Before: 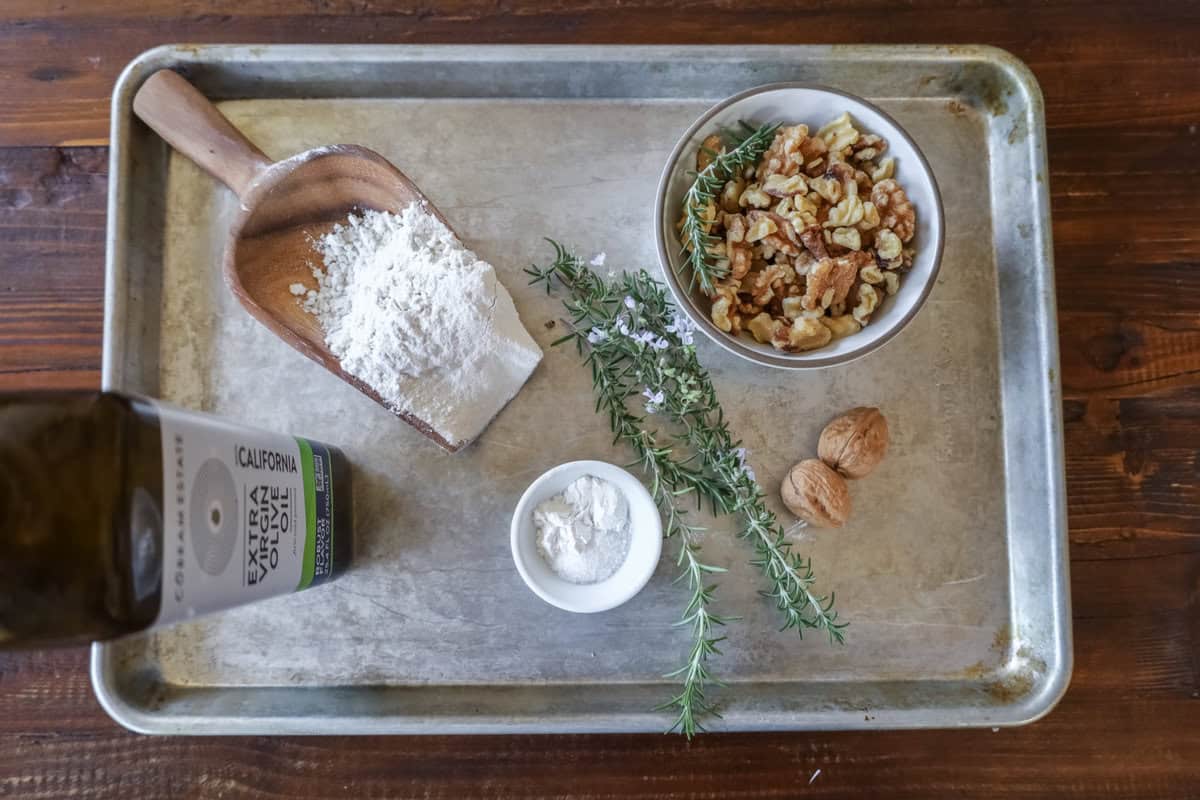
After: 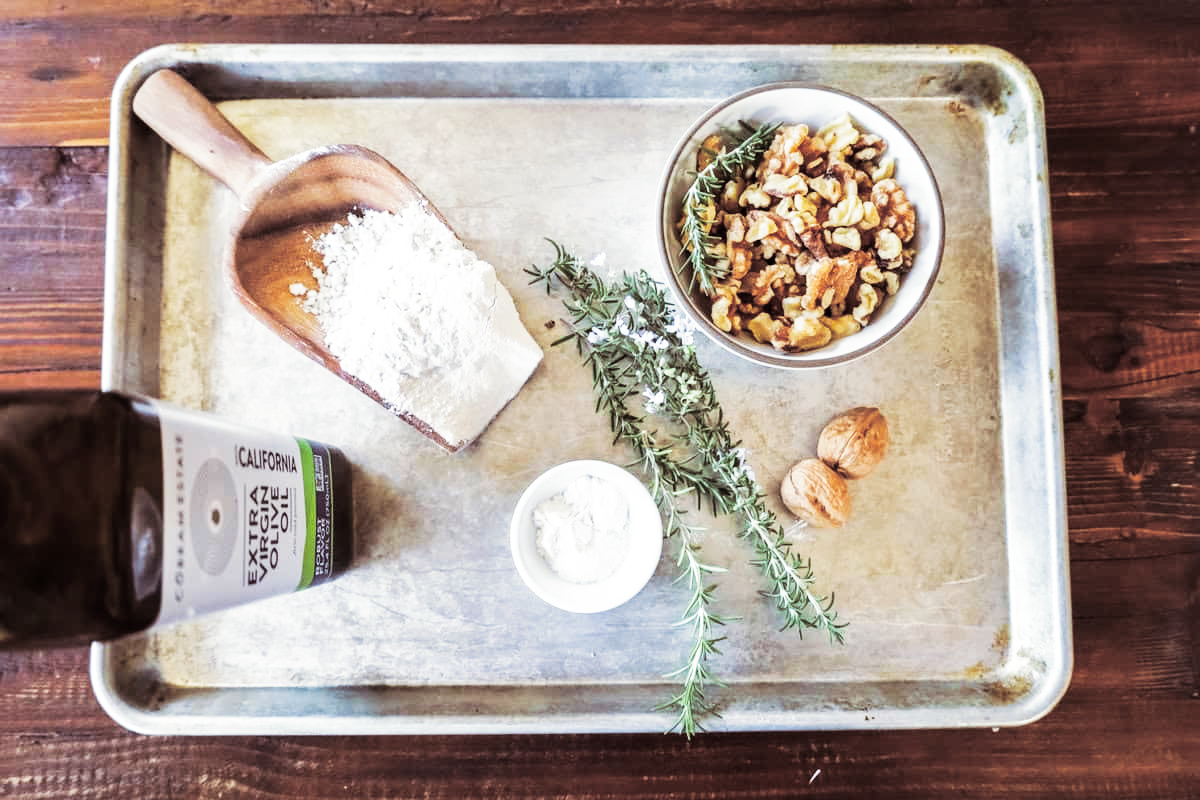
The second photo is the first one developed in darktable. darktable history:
base curve: curves: ch0 [(0, 0) (0.007, 0.004) (0.027, 0.03) (0.046, 0.07) (0.207, 0.54) (0.442, 0.872) (0.673, 0.972) (1, 1)], preserve colors none
split-toning: shadows › saturation 0.24, highlights › hue 54°, highlights › saturation 0.24
